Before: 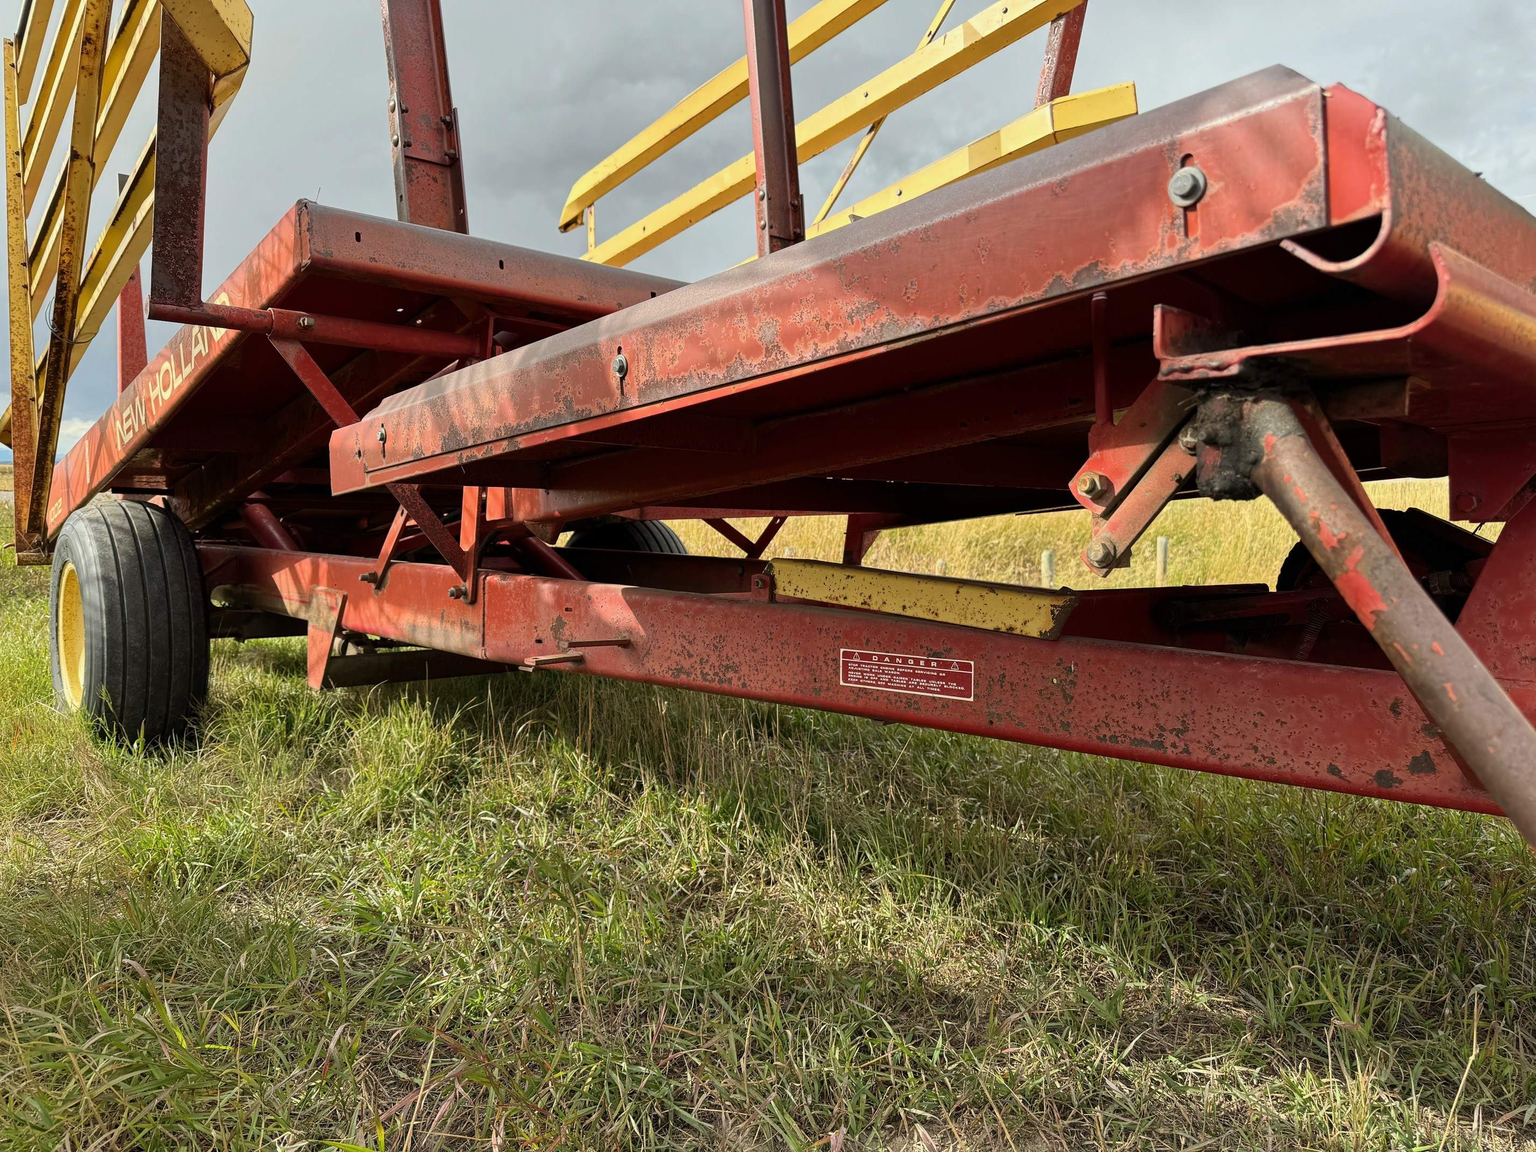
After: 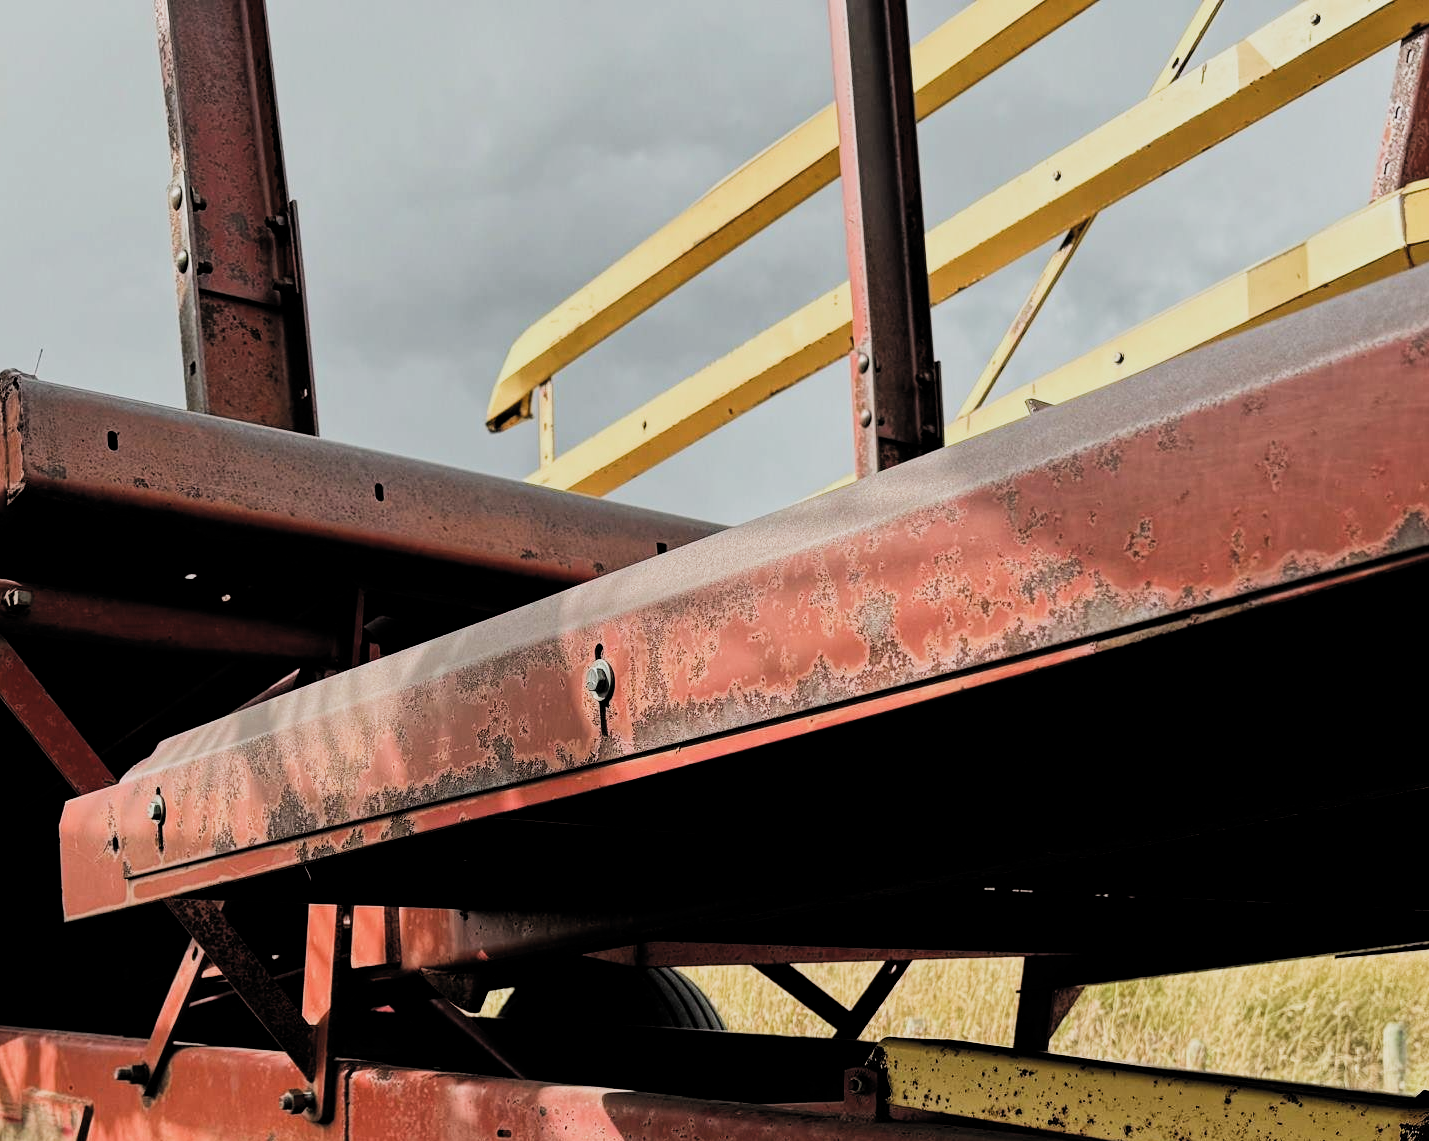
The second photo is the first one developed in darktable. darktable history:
crop: left 19.377%, right 30.569%, bottom 46.692%
filmic rgb: black relative exposure -4.05 EV, white relative exposure 2.98 EV, hardness 2.98, contrast 1.488, preserve chrominance RGB euclidean norm, color science v5 (2021), contrast in shadows safe, contrast in highlights safe
exposure: black level correction 0.001, exposure -0.201 EV, compensate exposure bias true, compensate highlight preservation false
